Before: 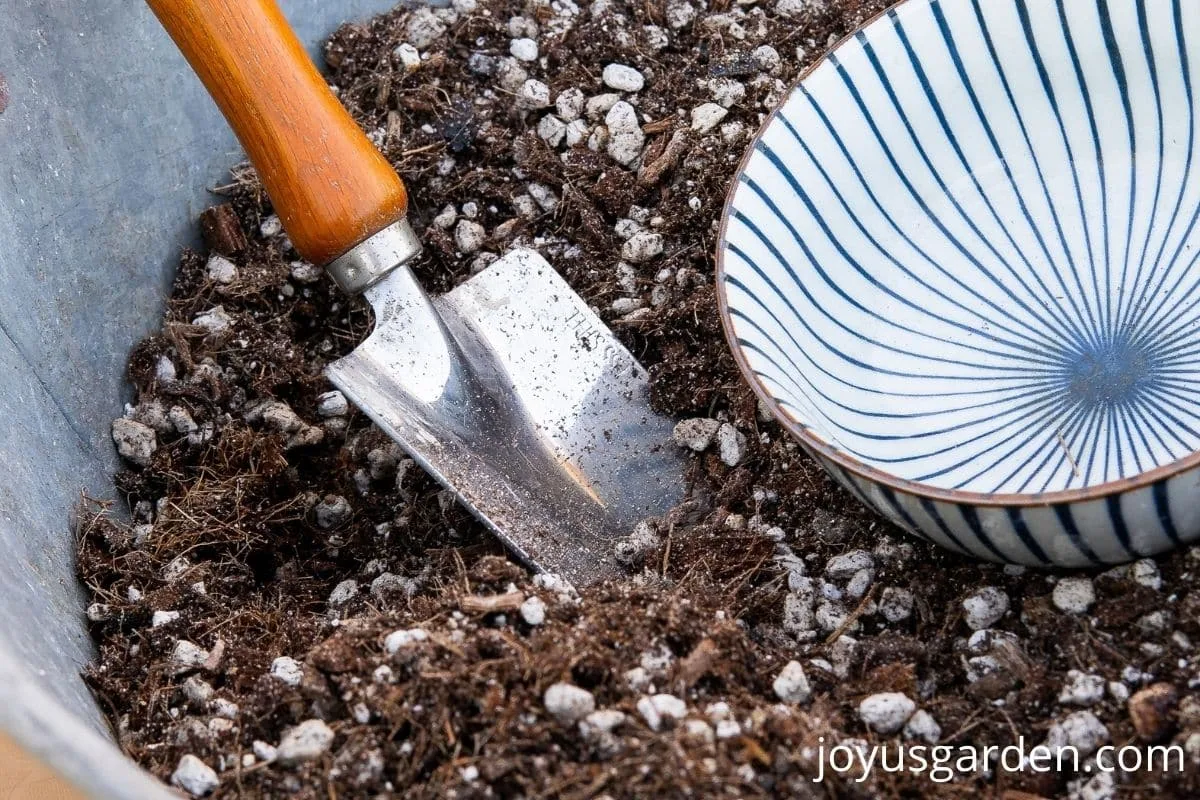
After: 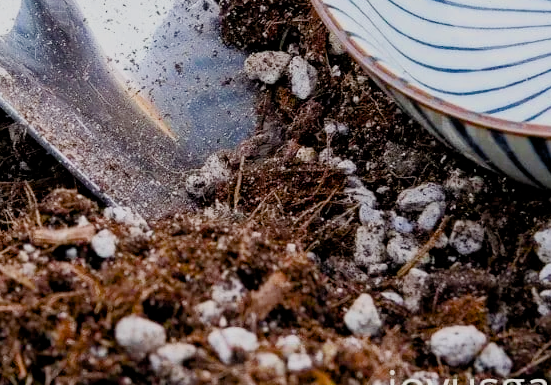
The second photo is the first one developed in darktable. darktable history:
filmic rgb: black relative exposure -8.77 EV, white relative exposure 4.98 EV, threshold 3.02 EV, target black luminance 0%, hardness 3.77, latitude 66.22%, contrast 0.826, shadows ↔ highlights balance 19.99%, contrast in shadows safe, enable highlight reconstruction true
crop: left 35.826%, top 45.981%, right 18.179%, bottom 5.889%
color balance rgb: perceptual saturation grading › global saturation 35.068%, perceptual saturation grading › highlights -25.107%, perceptual saturation grading › shadows 49.348%, perceptual brilliance grading › highlights 10.974%, perceptual brilliance grading › shadows -10.788%, global vibrance 20%
